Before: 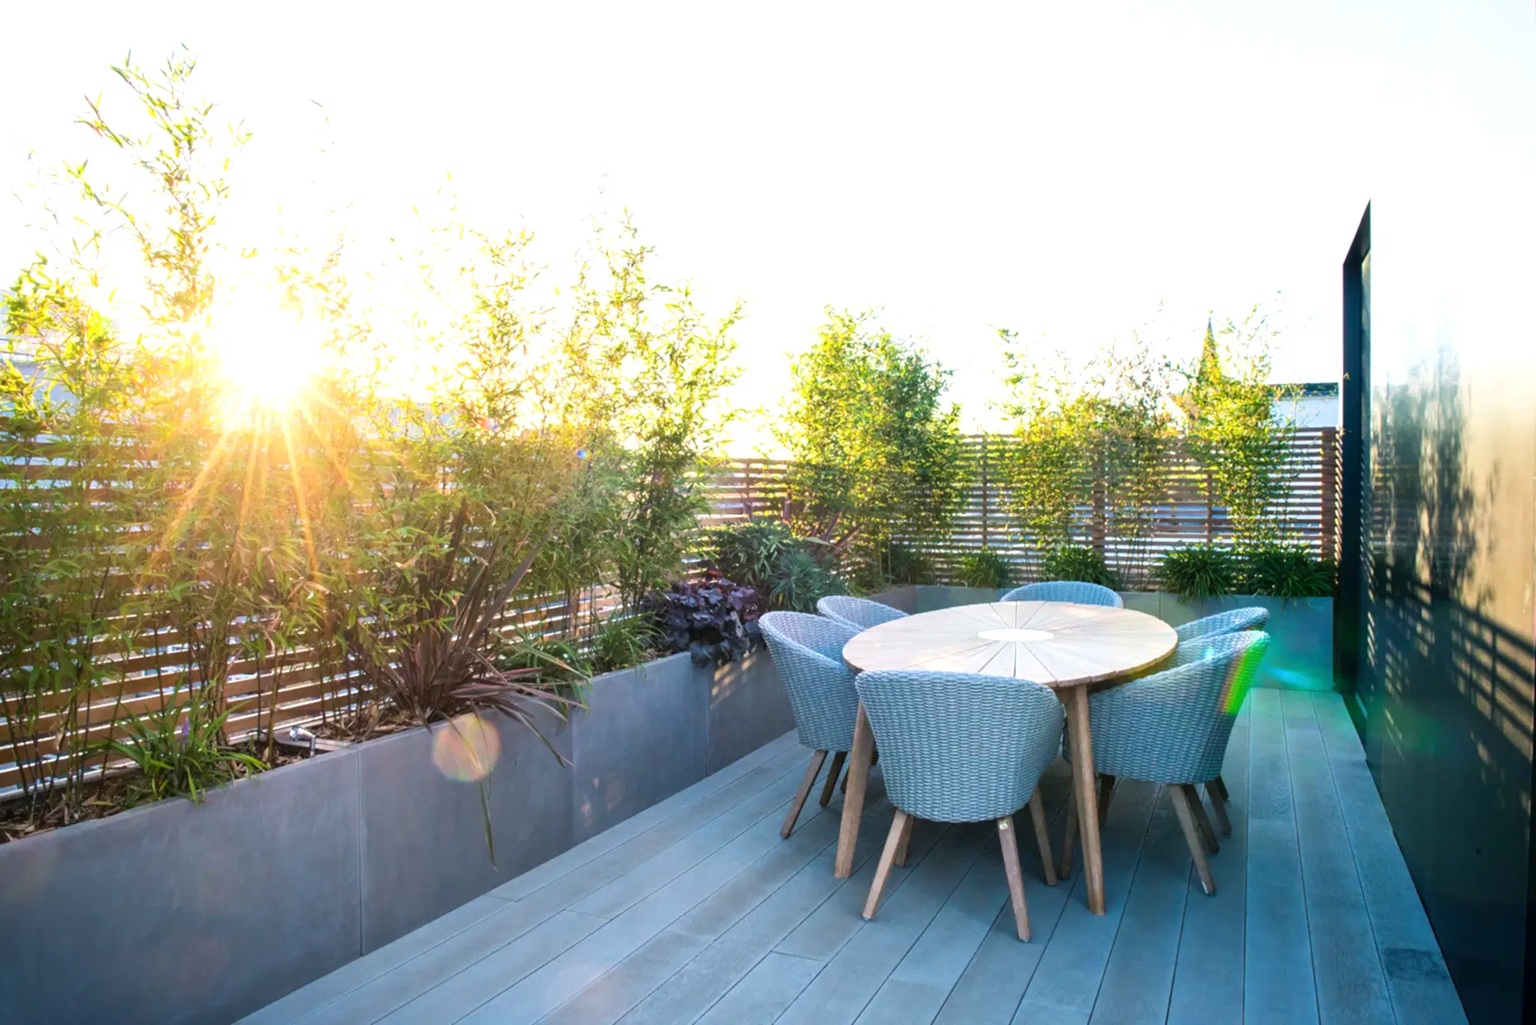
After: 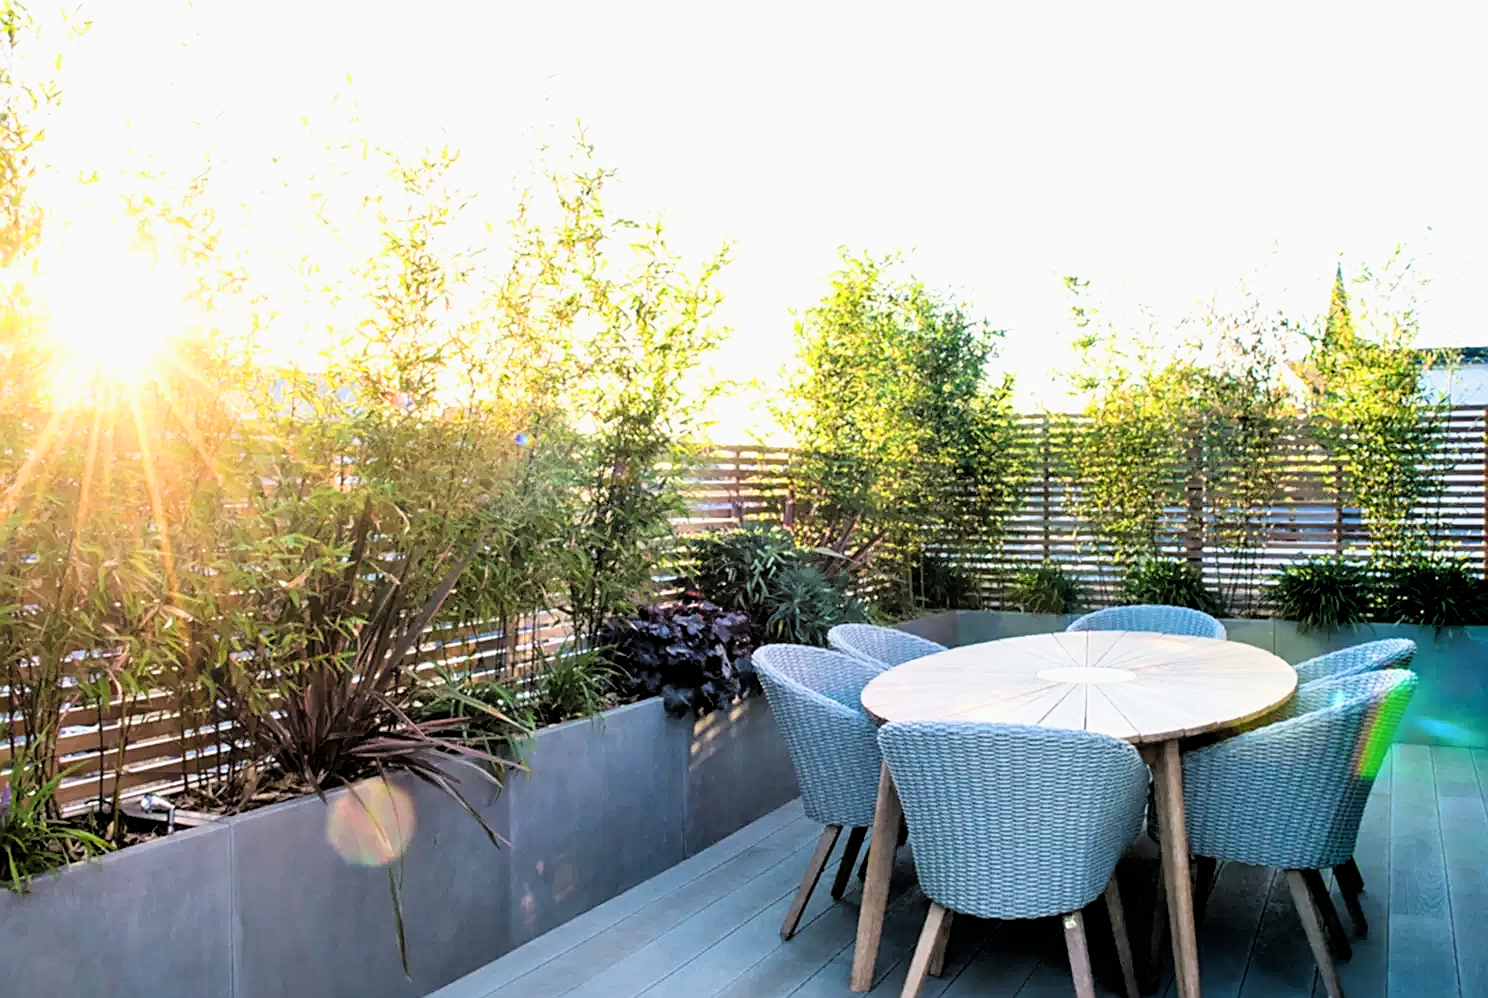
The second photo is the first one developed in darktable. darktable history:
crop and rotate: left 11.842%, top 11.413%, right 13.741%, bottom 13.787%
exposure: exposure 0.014 EV, compensate highlight preservation false
filmic rgb: black relative exposure -3.72 EV, white relative exposure 2.76 EV, dynamic range scaling -5.28%, hardness 3.03
sharpen: on, module defaults
